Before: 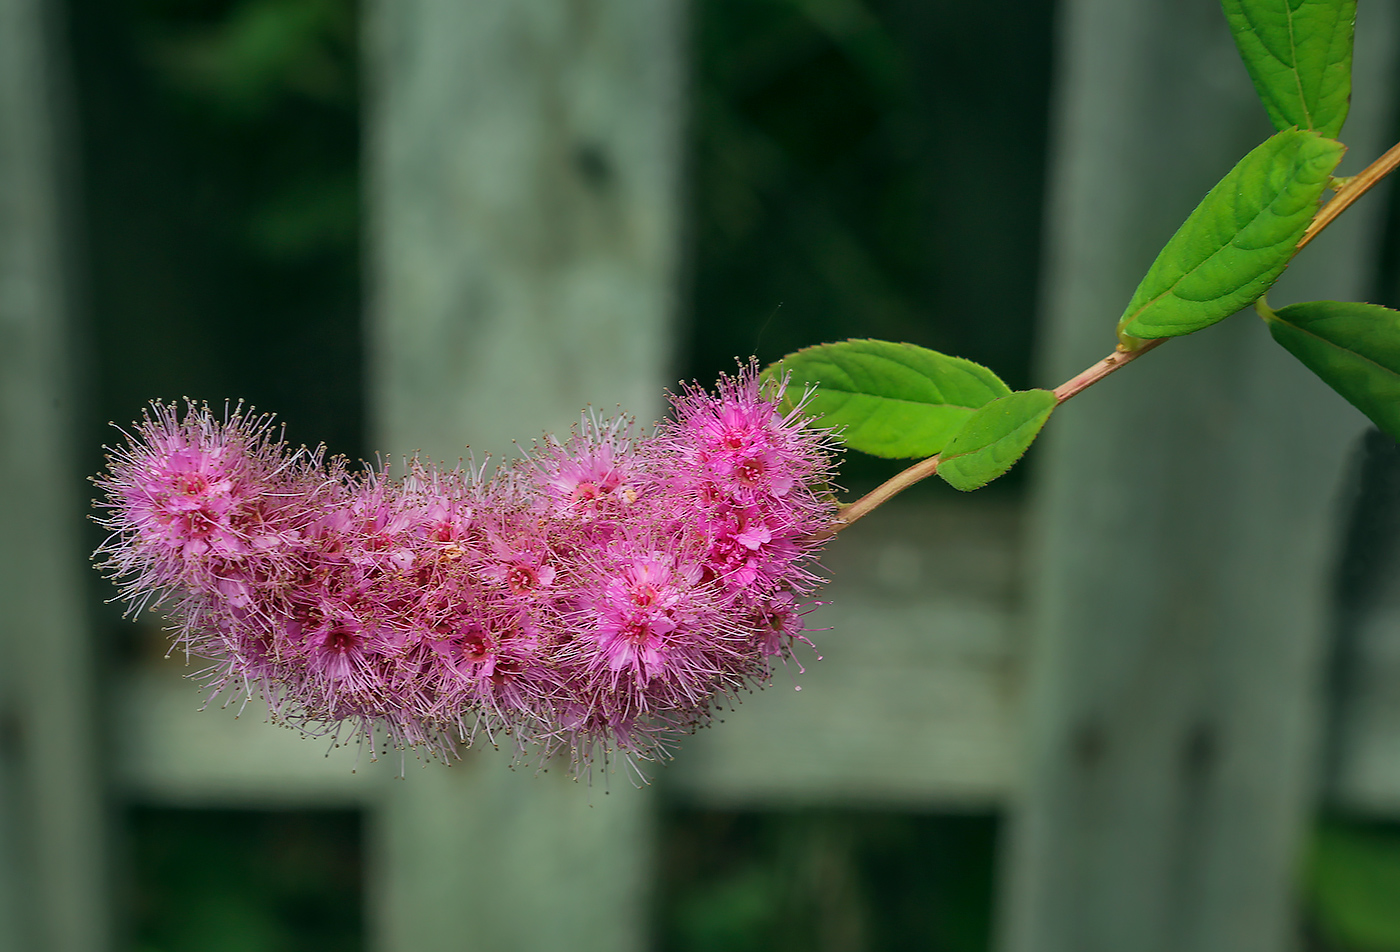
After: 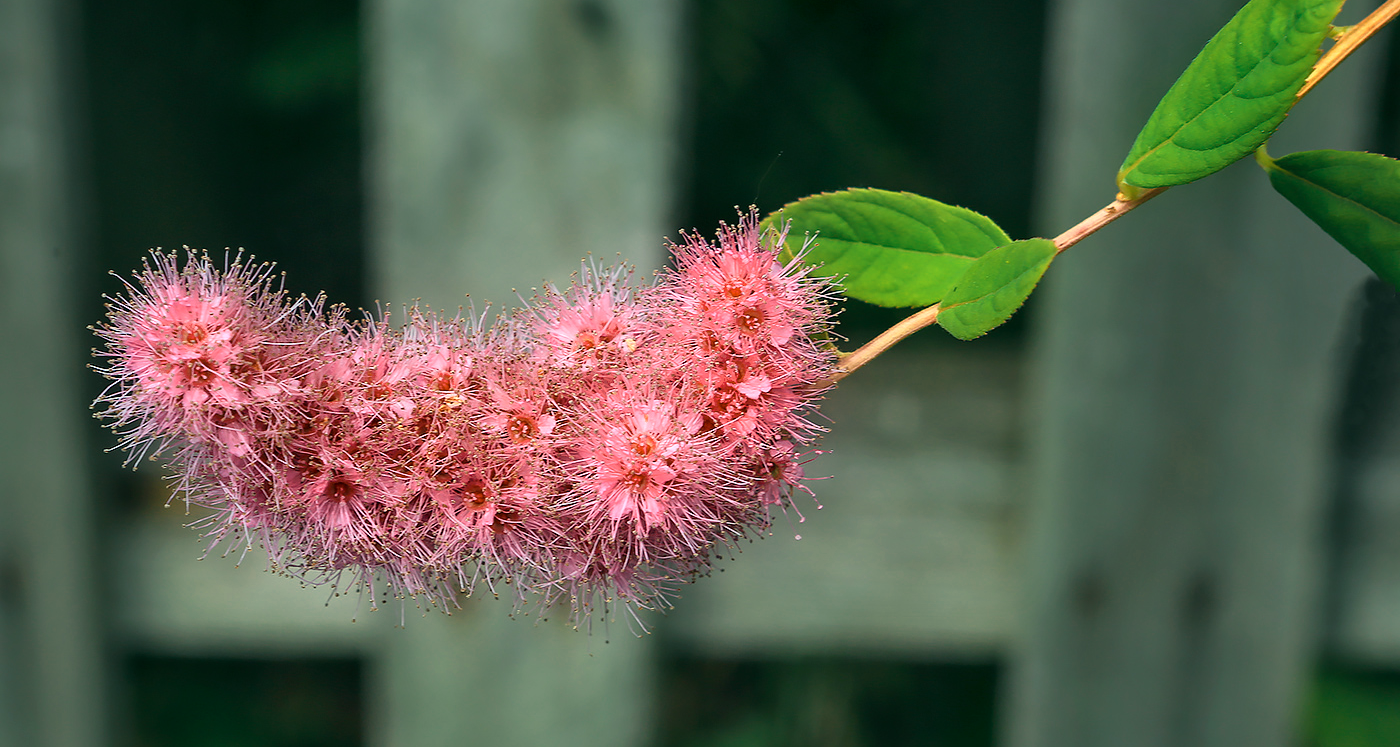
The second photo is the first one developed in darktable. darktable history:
crop and rotate: top 15.917%, bottom 5.536%
color zones: curves: ch0 [(0.018, 0.548) (0.197, 0.654) (0.425, 0.447) (0.605, 0.658) (0.732, 0.579)]; ch1 [(0.105, 0.531) (0.224, 0.531) (0.386, 0.39) (0.618, 0.456) (0.732, 0.456) (0.956, 0.421)]; ch2 [(0.039, 0.583) (0.215, 0.465) (0.399, 0.544) (0.465, 0.548) (0.614, 0.447) (0.724, 0.43) (0.882, 0.623) (0.956, 0.632)]
color balance rgb: shadows lift › chroma 2.02%, shadows lift › hue 247.85°, highlights gain › chroma 0.127%, highlights gain › hue 331.58°, linear chroma grading › global chroma 15.065%, perceptual saturation grading › global saturation 0.85%, perceptual brilliance grading › global brilliance 3.24%
